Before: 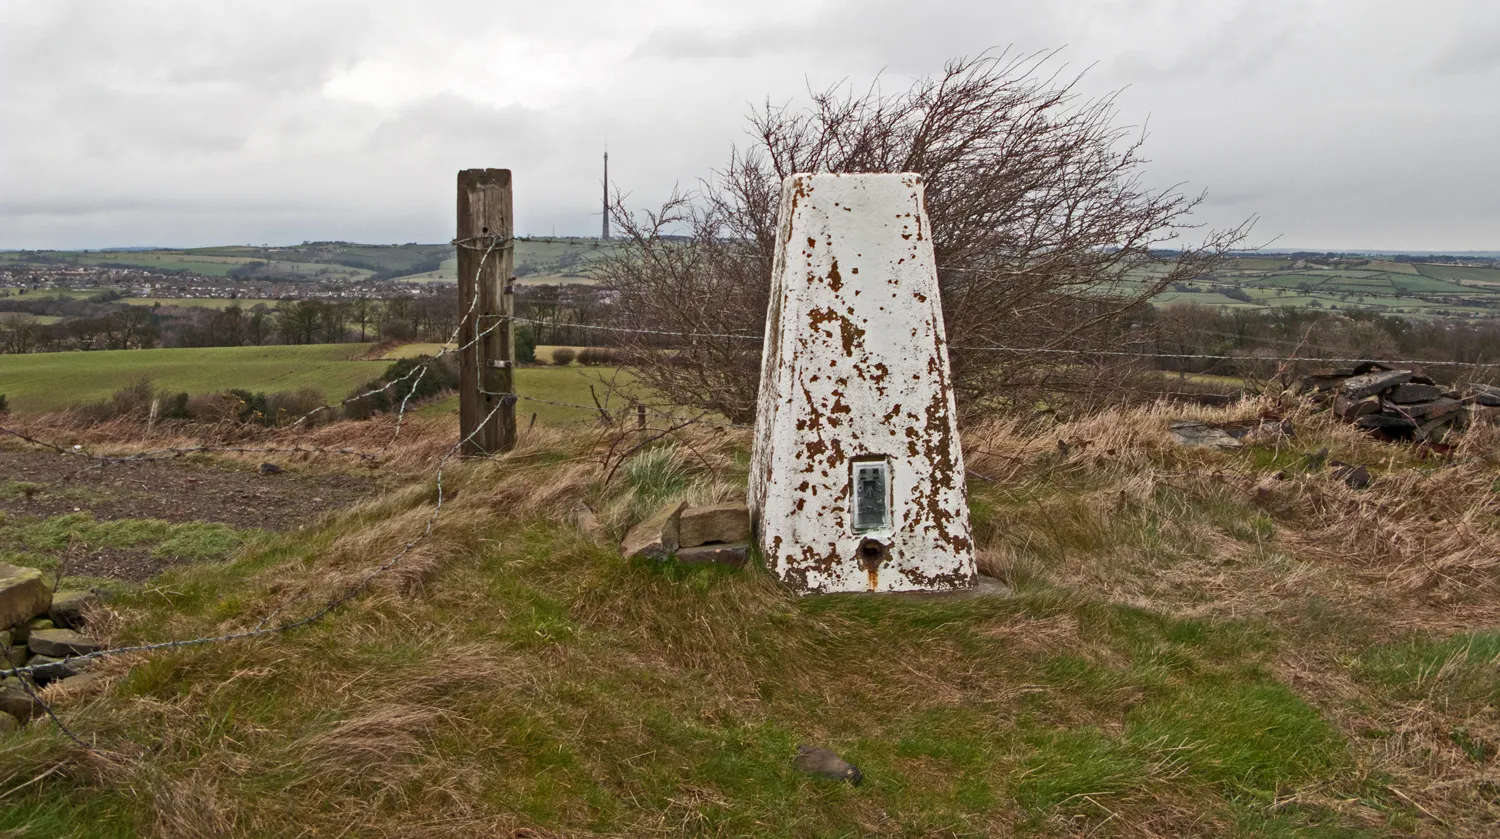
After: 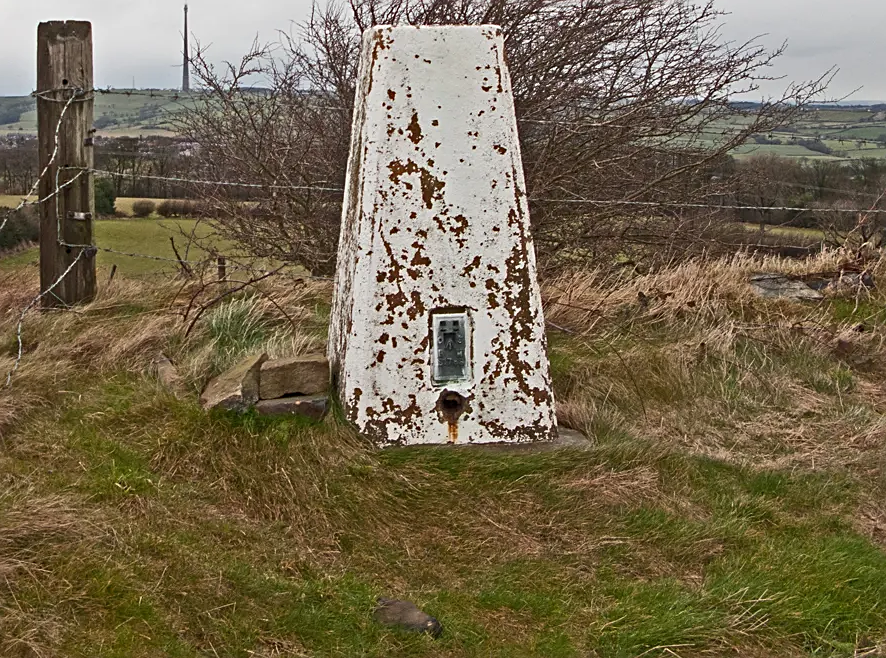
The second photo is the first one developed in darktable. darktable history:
crop and rotate: left 28.108%, top 17.756%, right 12.771%, bottom 3.789%
sharpen: on, module defaults
